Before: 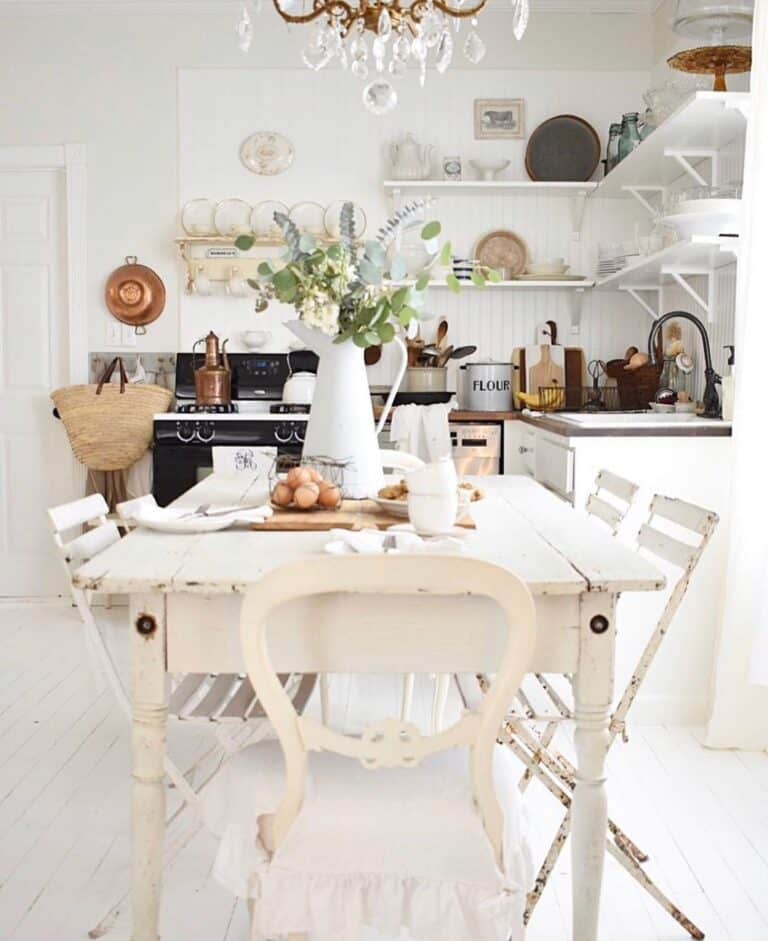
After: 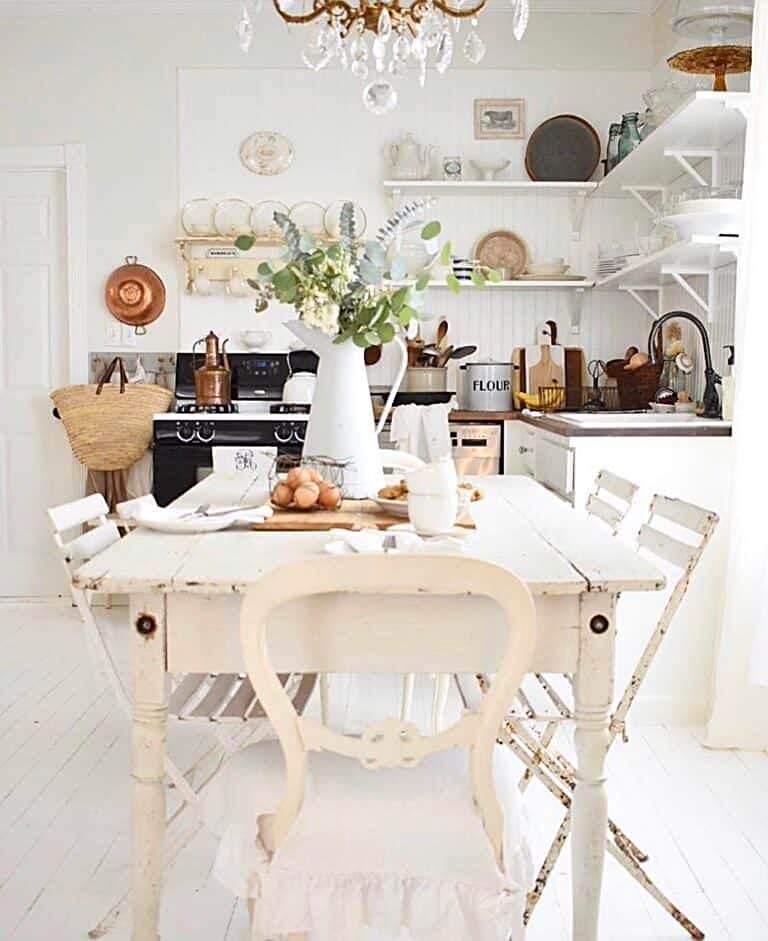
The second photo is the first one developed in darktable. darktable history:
contrast brightness saturation: contrast 0.039, saturation 0.159
sharpen: on, module defaults
